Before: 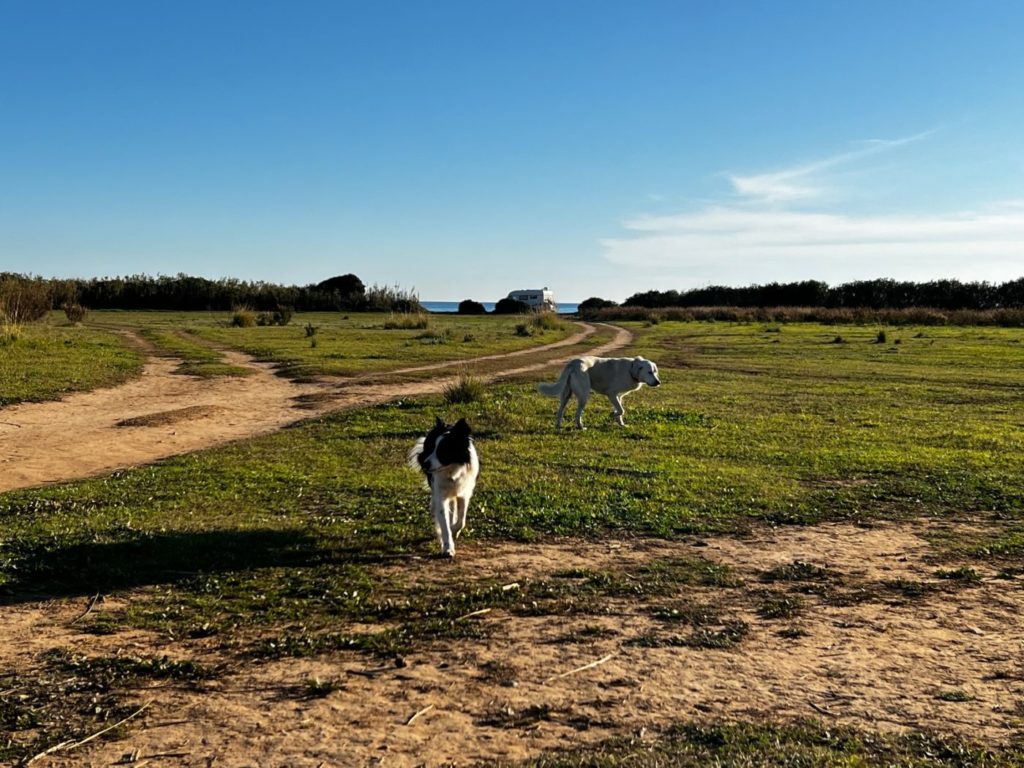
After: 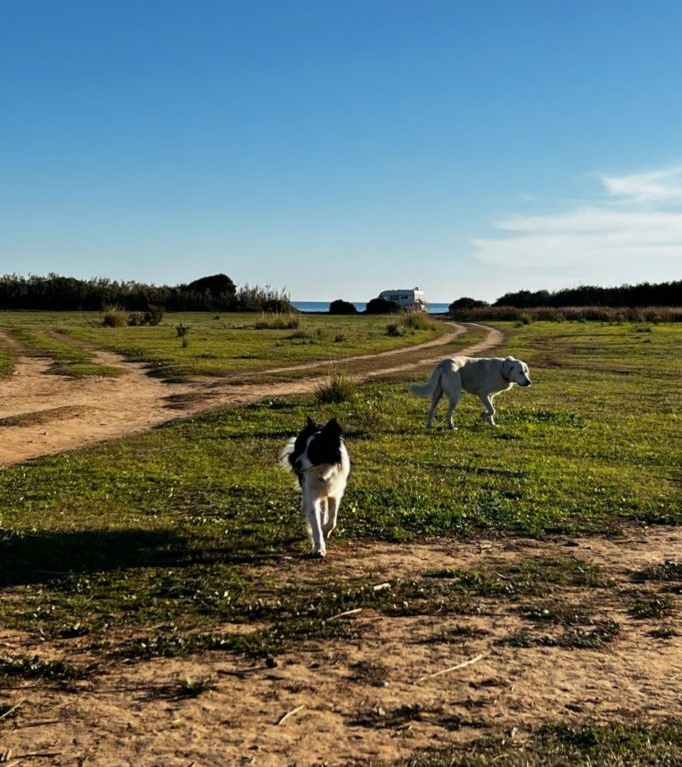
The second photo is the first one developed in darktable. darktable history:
exposure: exposure -0.064 EV, compensate highlight preservation false
crop and rotate: left 12.673%, right 20.66%
